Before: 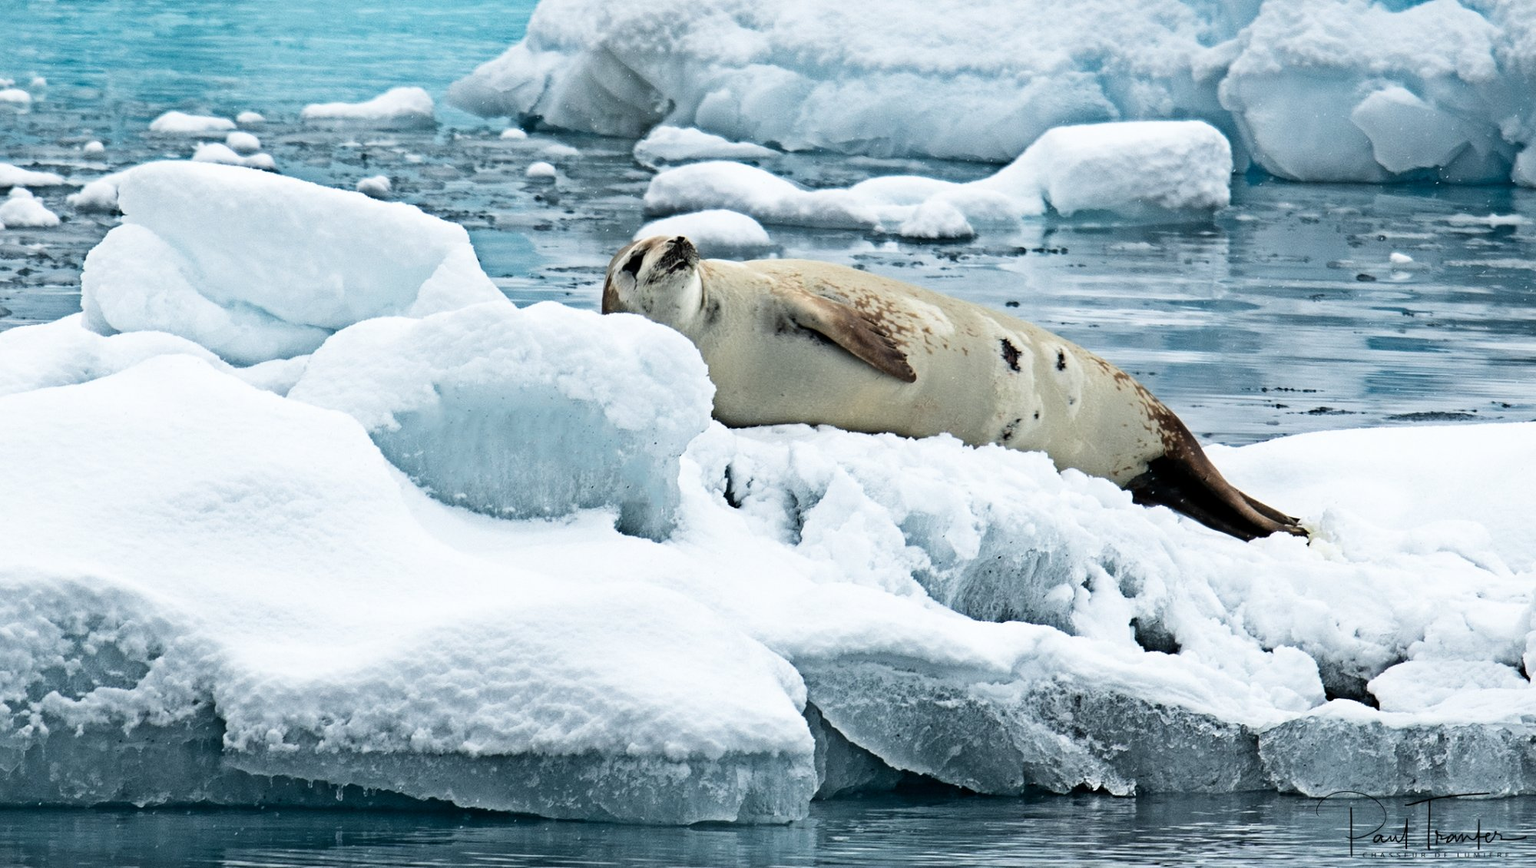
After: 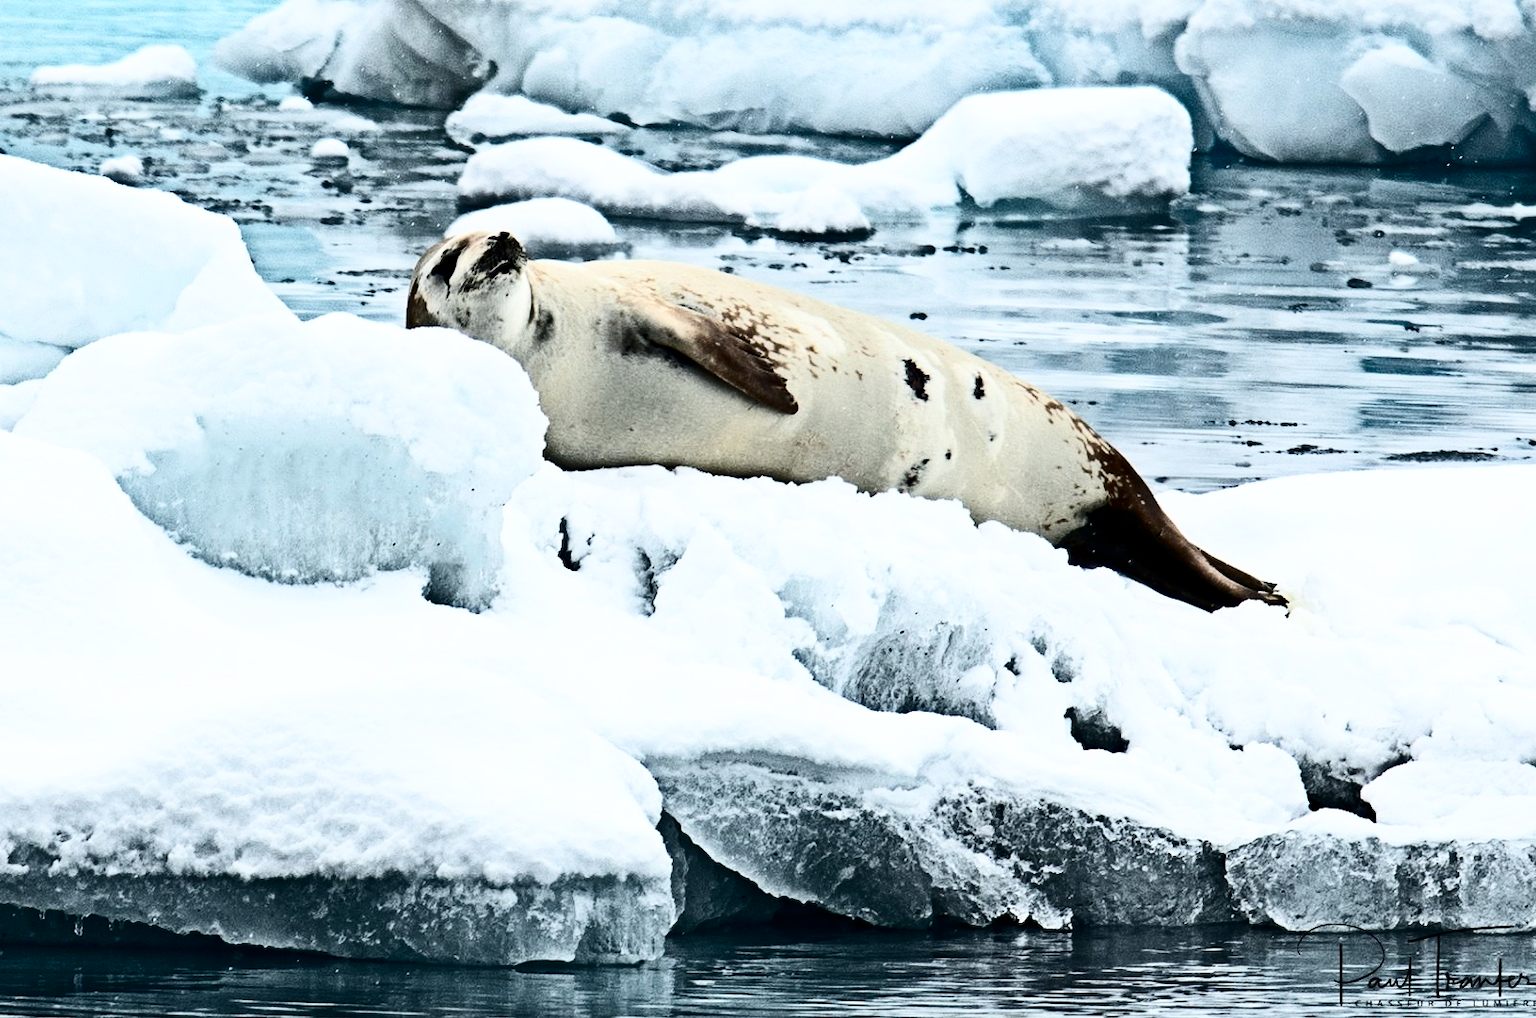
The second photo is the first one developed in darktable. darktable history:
crop and rotate: left 18.033%, top 5.925%, right 1.769%
contrast brightness saturation: contrast 0.481, saturation -0.088
